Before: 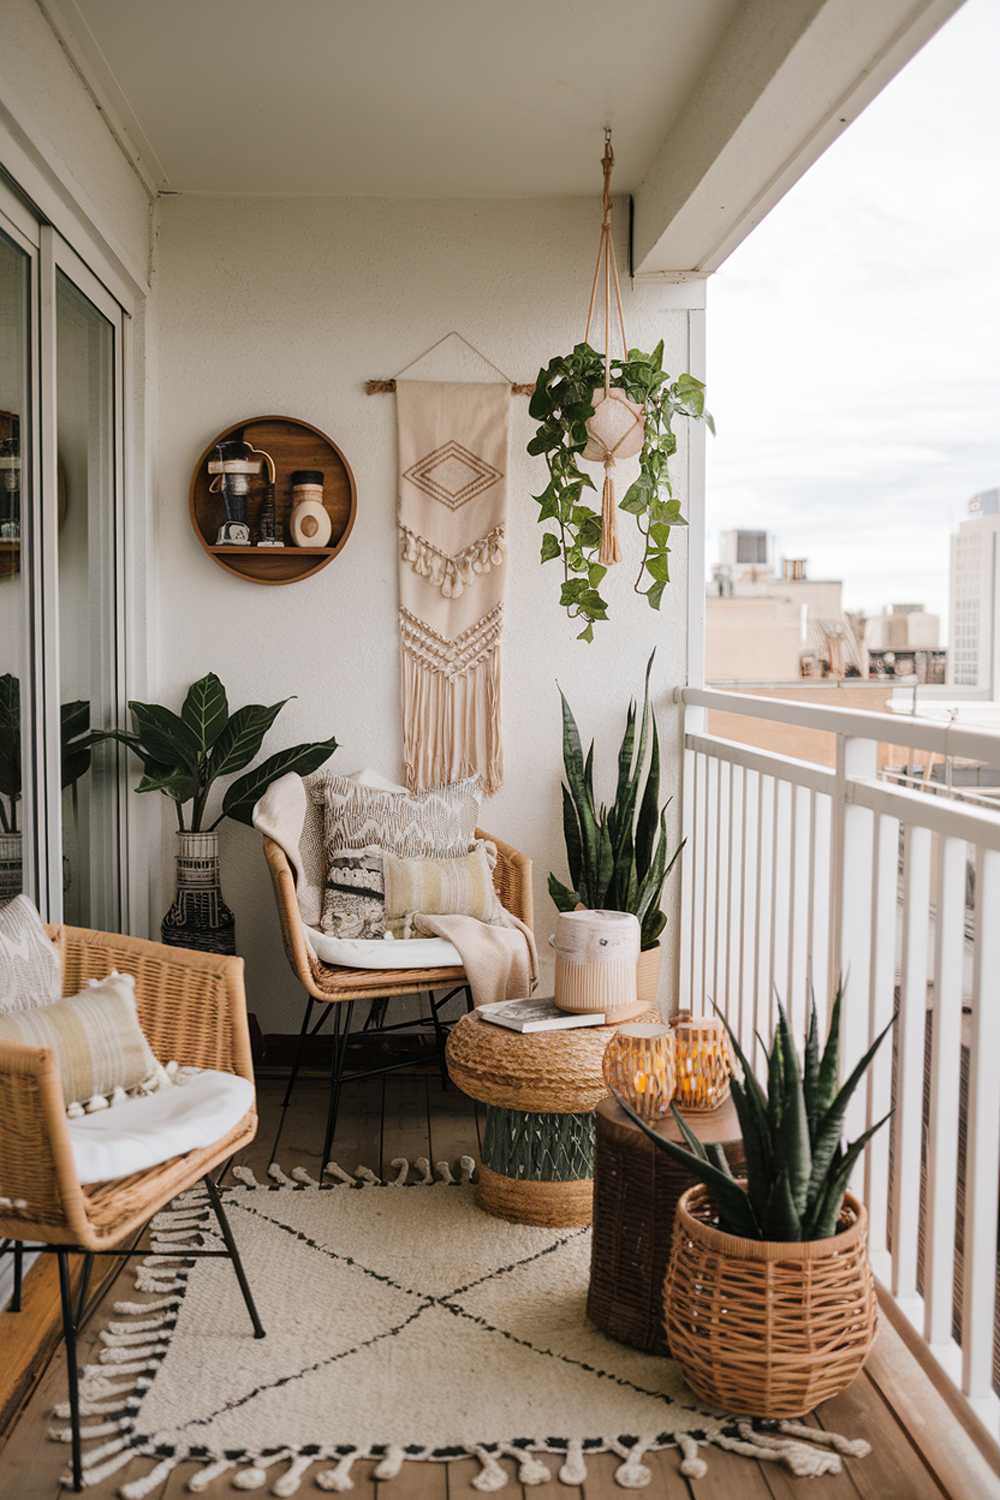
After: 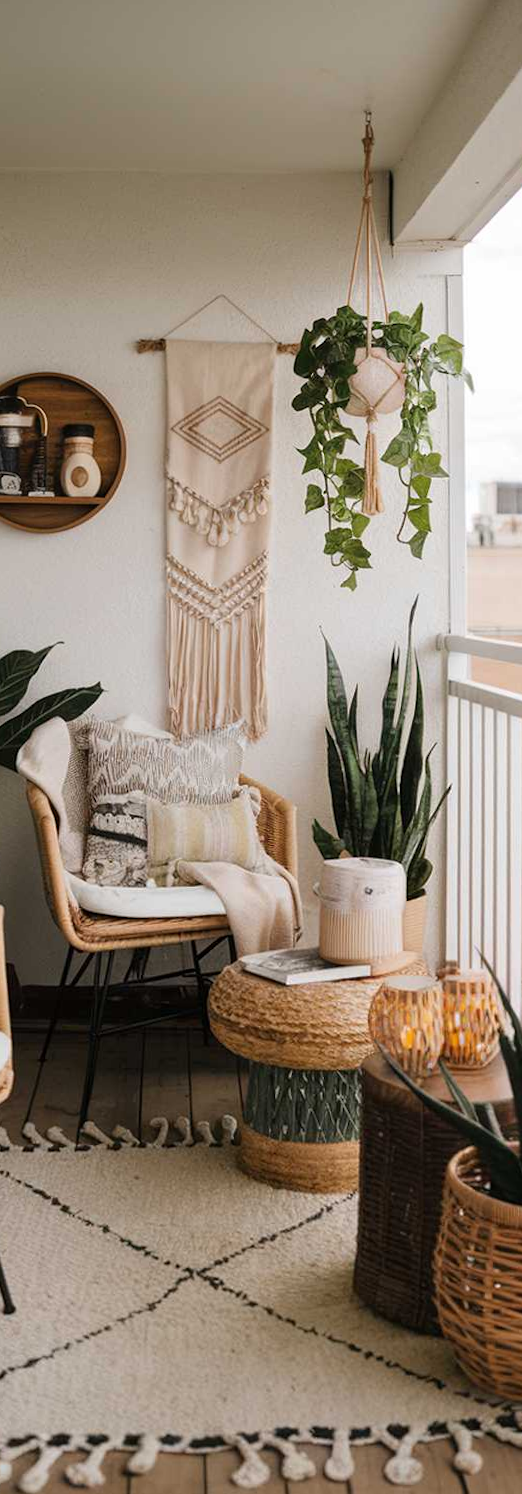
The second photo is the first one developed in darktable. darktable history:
rotate and perspective: rotation 0.215°, lens shift (vertical) -0.139, crop left 0.069, crop right 0.939, crop top 0.002, crop bottom 0.996
crop: left 21.496%, right 22.254%
